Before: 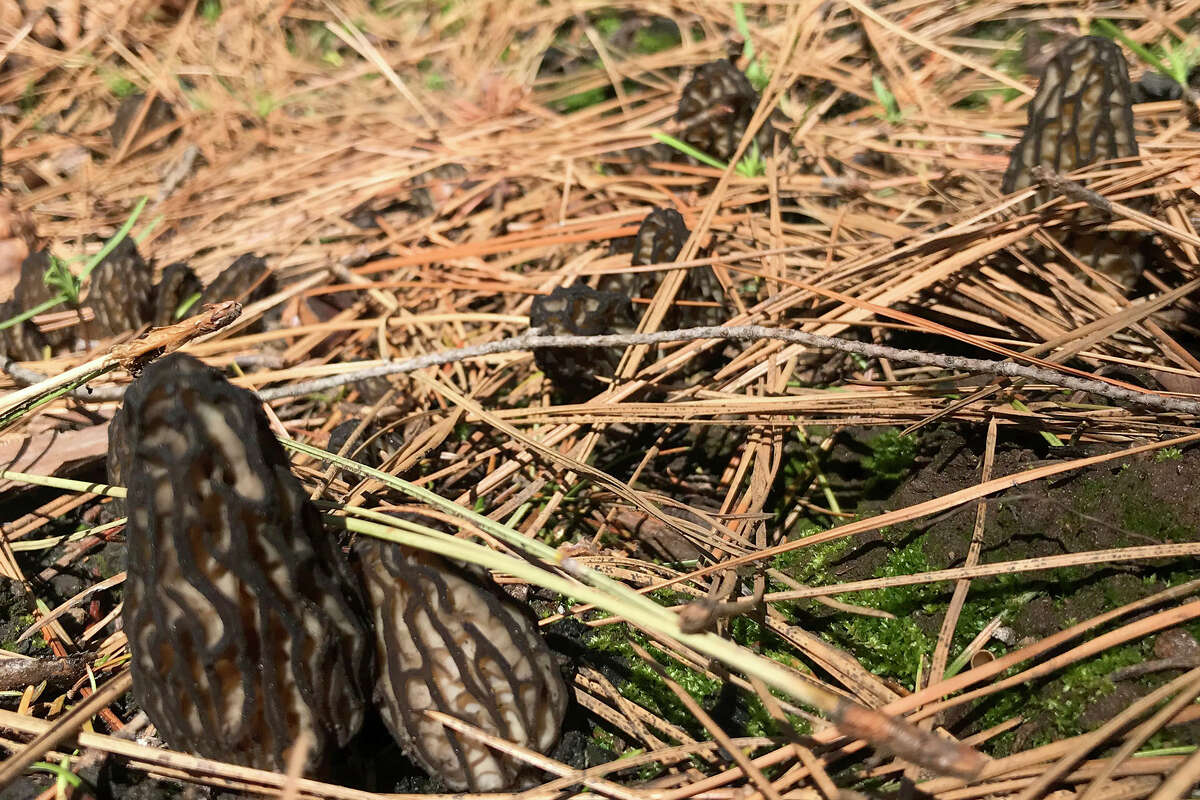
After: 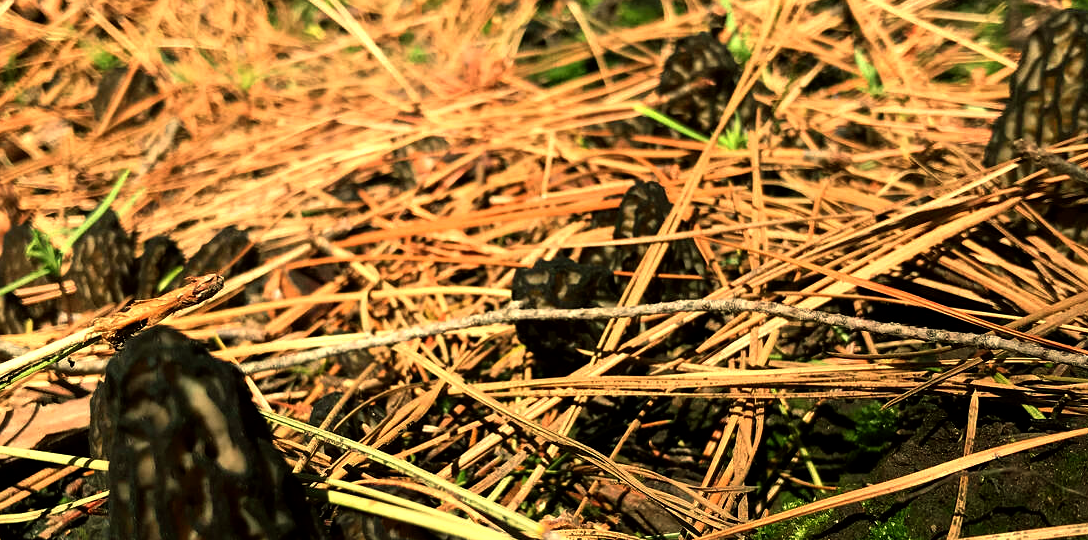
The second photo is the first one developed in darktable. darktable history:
color balance: mode lift, gamma, gain (sRGB), lift [1.014, 0.966, 0.918, 0.87], gamma [0.86, 0.734, 0.918, 0.976], gain [1.063, 1.13, 1.063, 0.86]
crop: left 1.509%, top 3.452%, right 7.696%, bottom 28.452%
